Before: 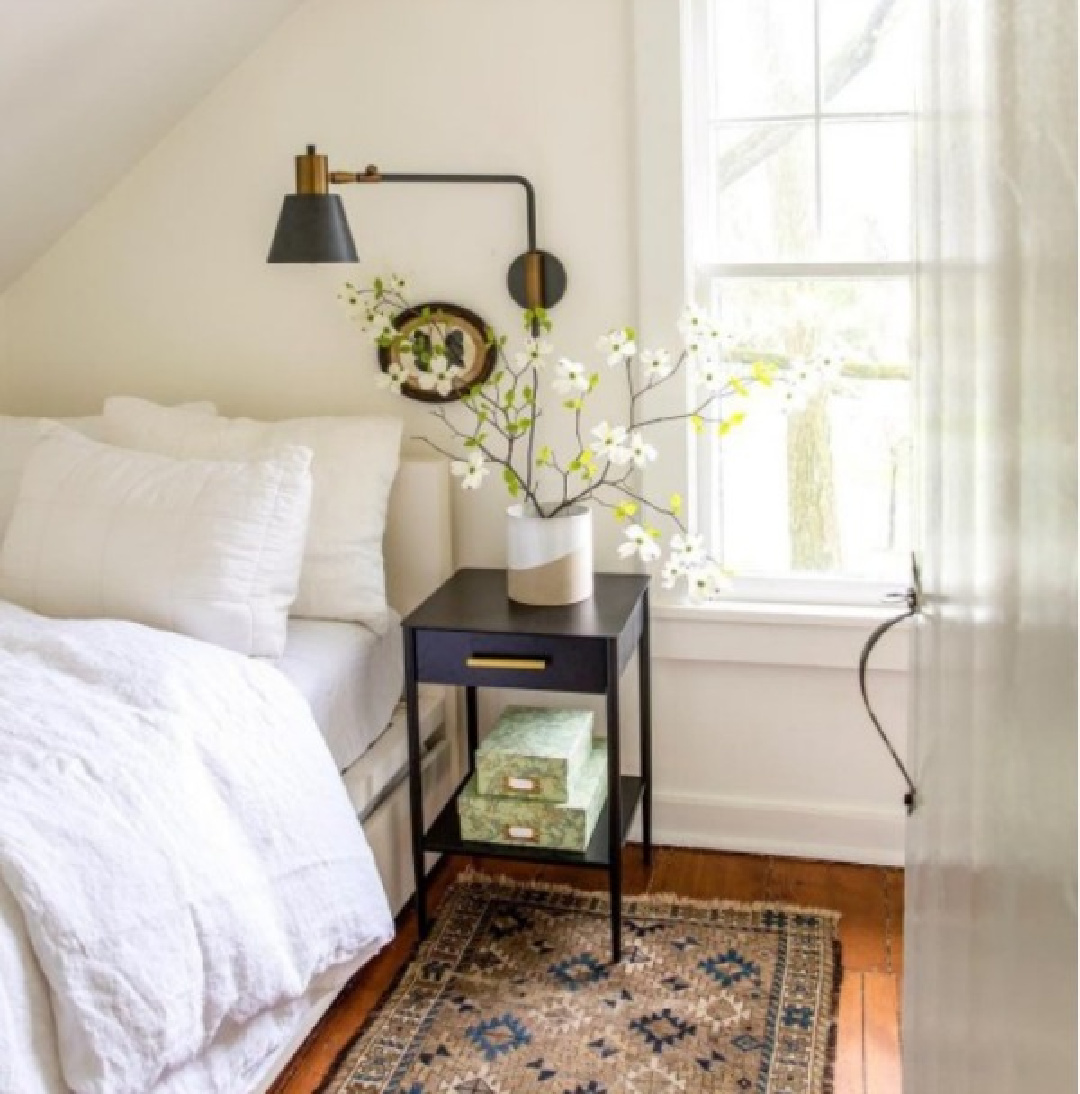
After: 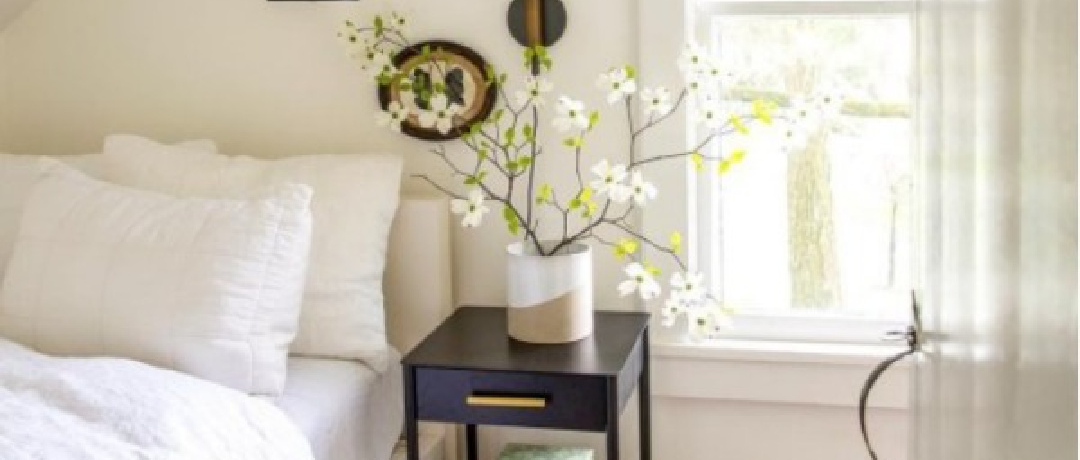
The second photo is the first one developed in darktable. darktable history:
crop and rotate: top 24.036%, bottom 33.895%
